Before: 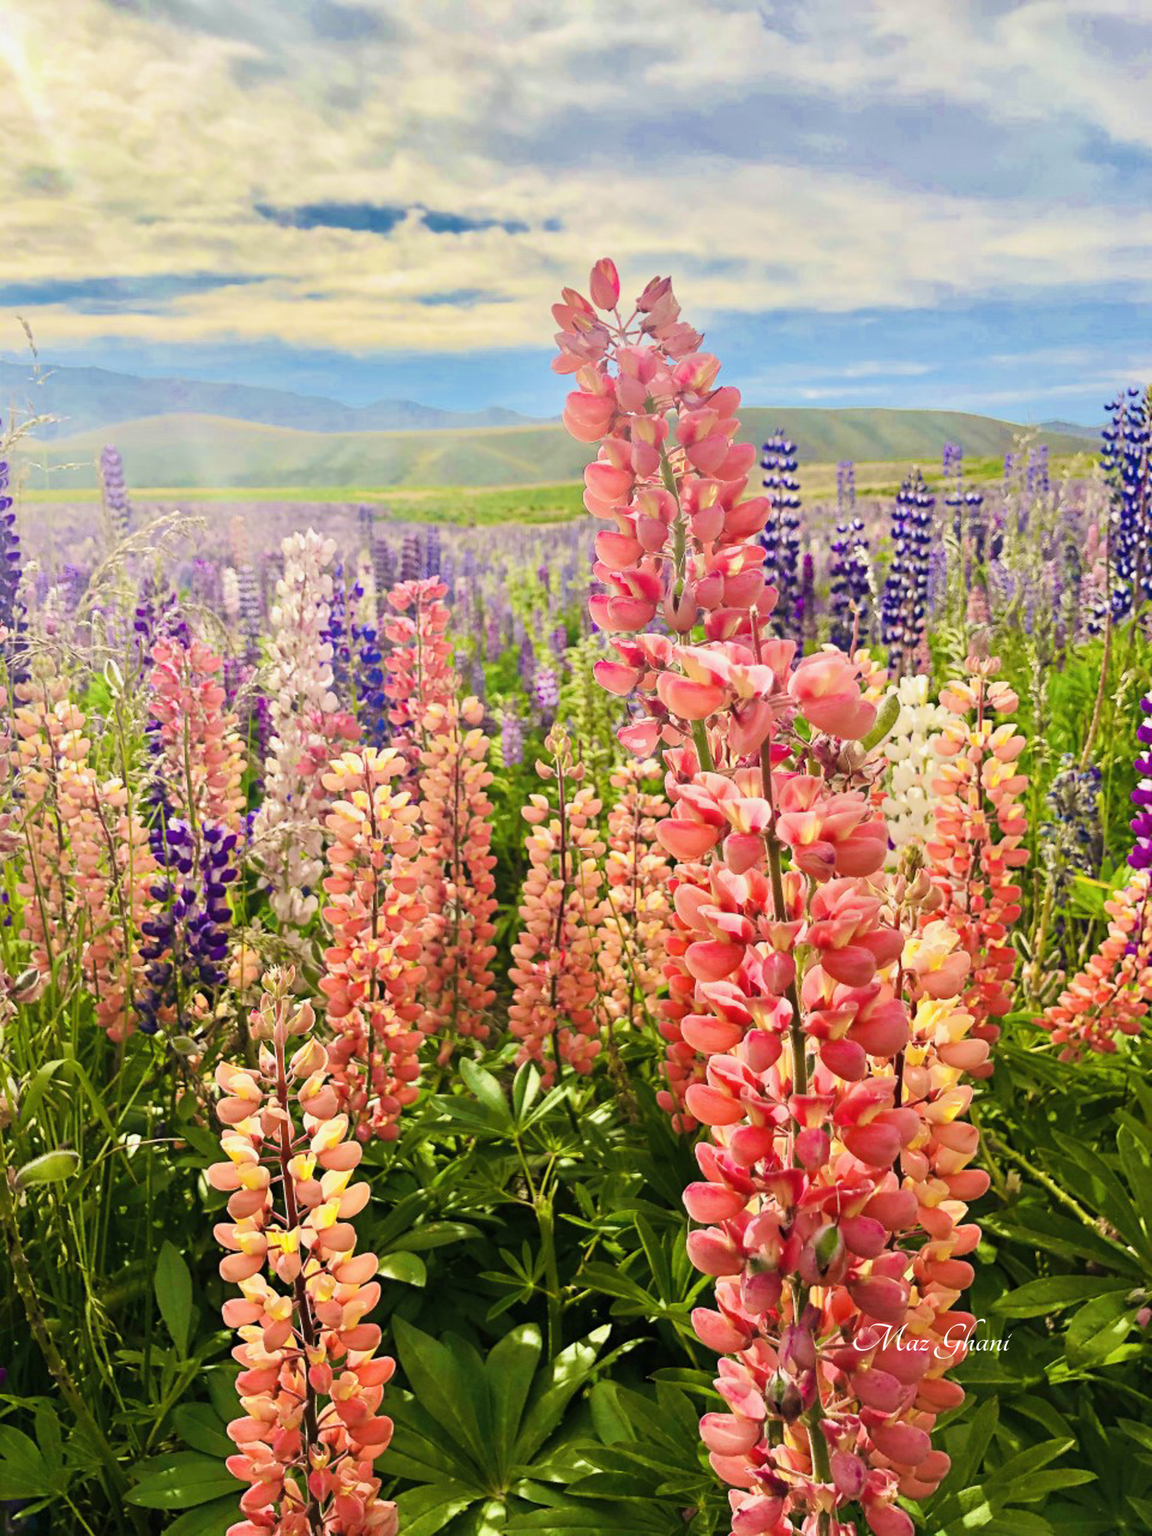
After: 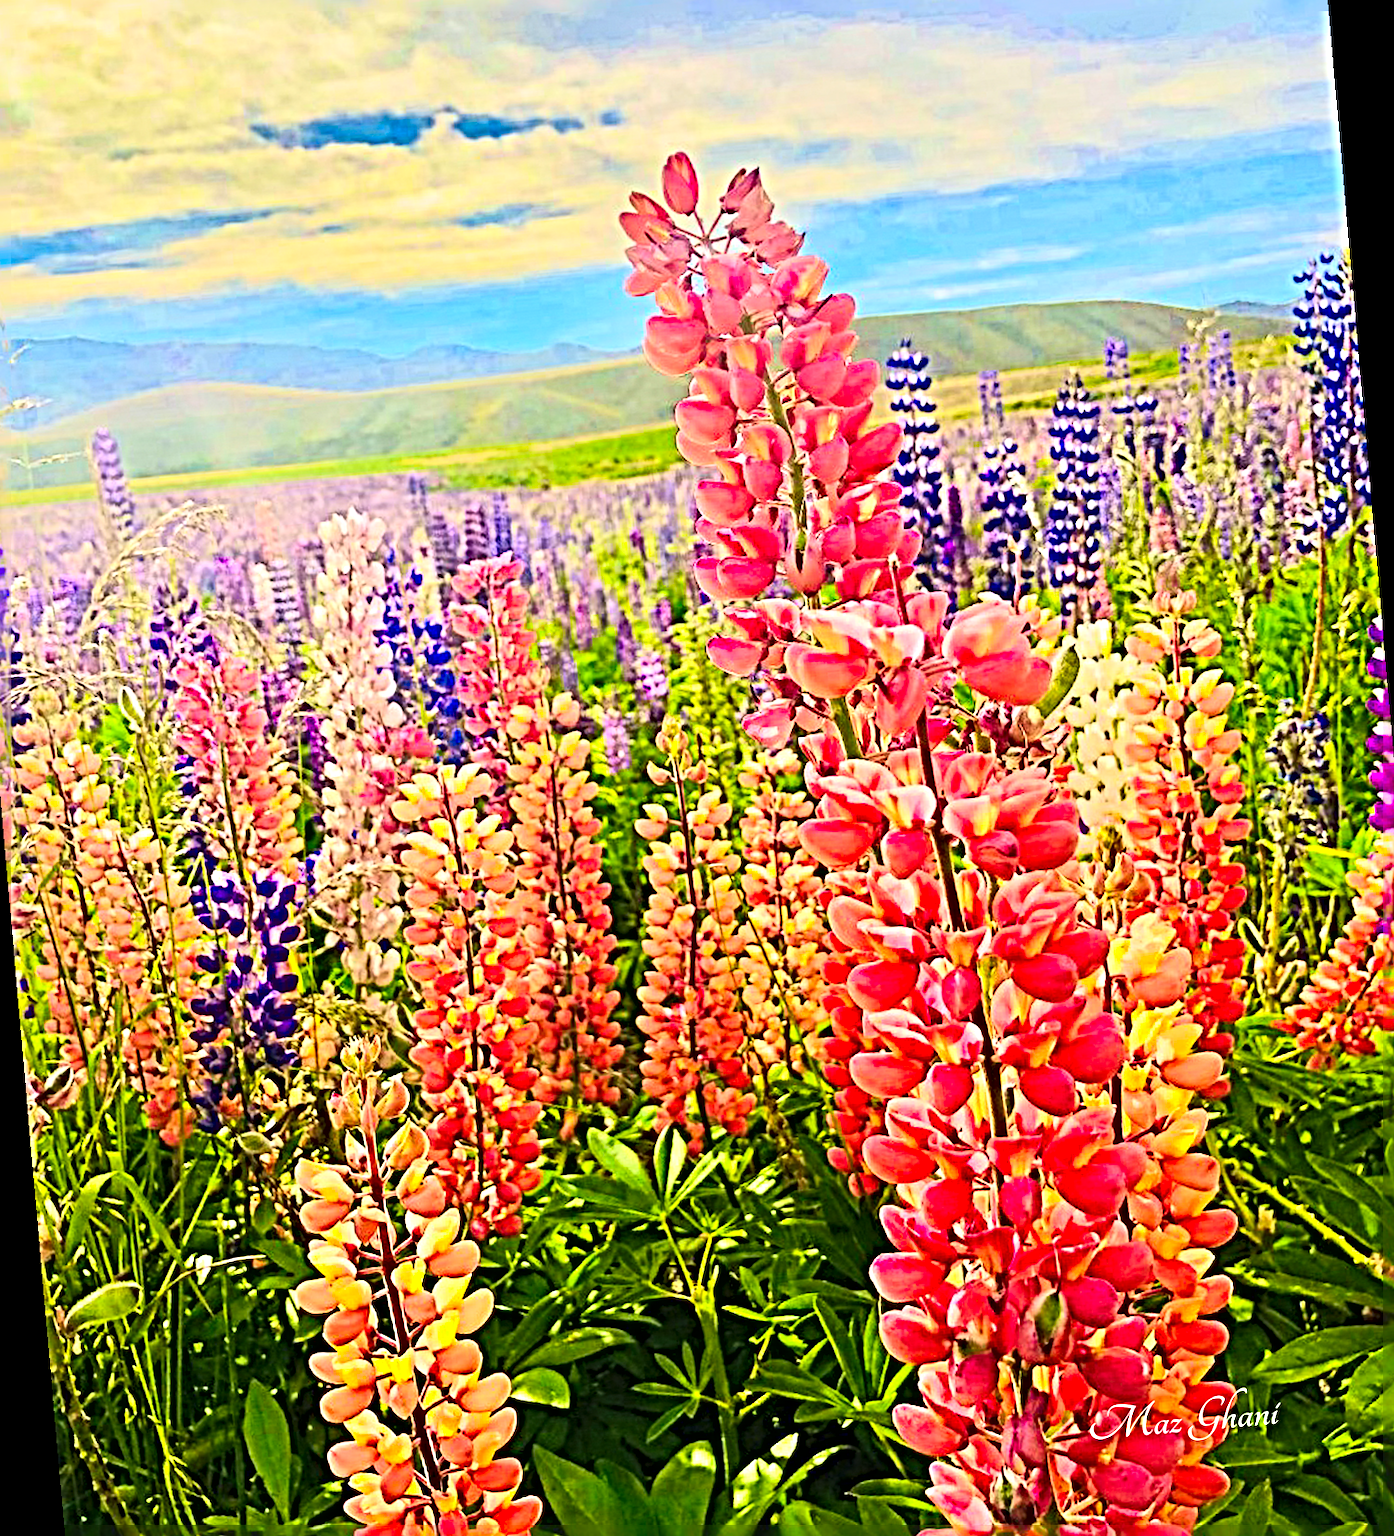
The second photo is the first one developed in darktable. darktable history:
contrast brightness saturation: contrast 0.2, brightness 0.2, saturation 0.8
sharpen: radius 6.3, amount 1.8, threshold 0
exposure: exposure -0.072 EV, compensate highlight preservation false
rotate and perspective: rotation -5°, crop left 0.05, crop right 0.952, crop top 0.11, crop bottom 0.89
